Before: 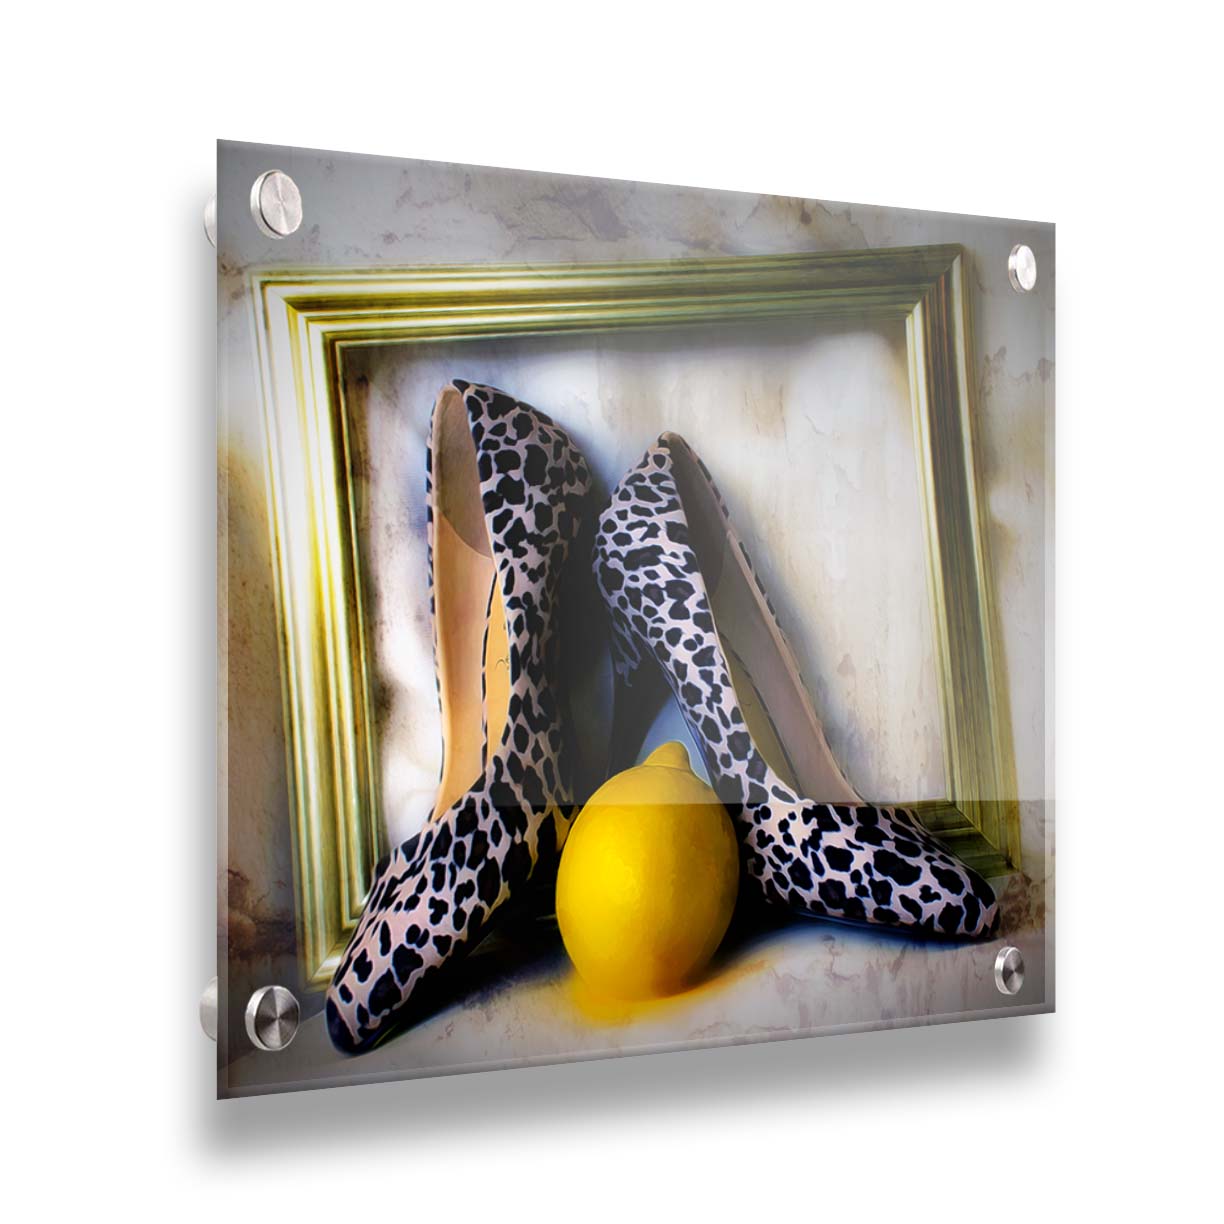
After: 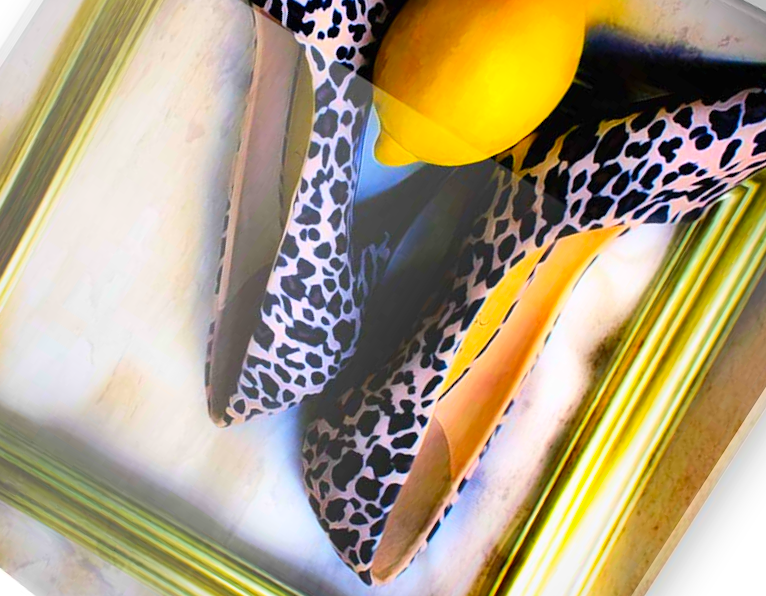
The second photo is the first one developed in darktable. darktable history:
contrast brightness saturation: contrast 0.201, brightness 0.191, saturation 0.813
crop and rotate: angle 147.2°, left 9.128%, top 15.646%, right 4.365%, bottom 17.006%
